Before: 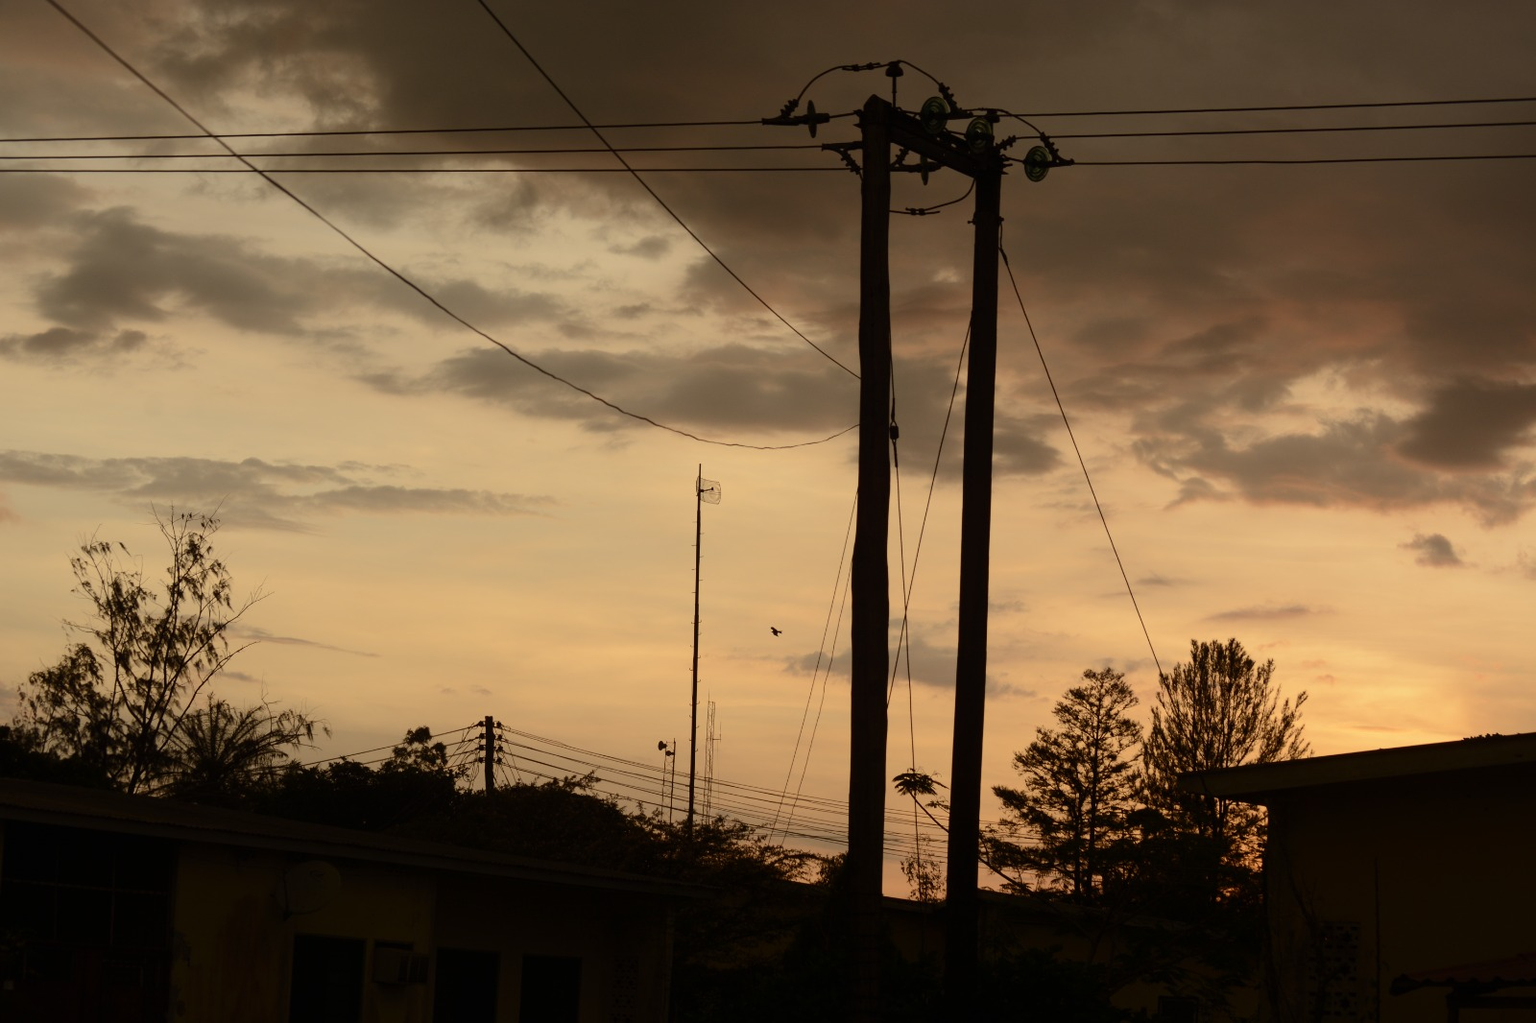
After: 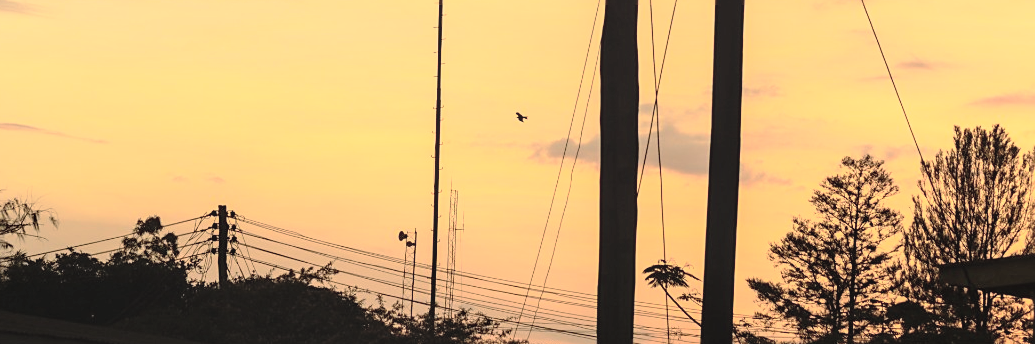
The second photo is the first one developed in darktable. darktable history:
exposure: exposure -0.002 EV, compensate highlight preservation false
tone curve: curves: ch0 [(0, 0) (0.169, 0.367) (0.635, 0.859) (1, 1)], color space Lab, independent channels, preserve colors none
base curve: curves: ch0 [(0, 0) (0.257, 0.25) (0.482, 0.586) (0.757, 0.871) (1, 1)], preserve colors none
crop: left 17.997%, top 50.799%, right 17.26%, bottom 16.858%
local contrast: detail 109%
sharpen: radius 1.897, amount 0.415, threshold 1.648
shadows and highlights: shadows 29.52, highlights -30.25, low approximation 0.01, soften with gaussian
